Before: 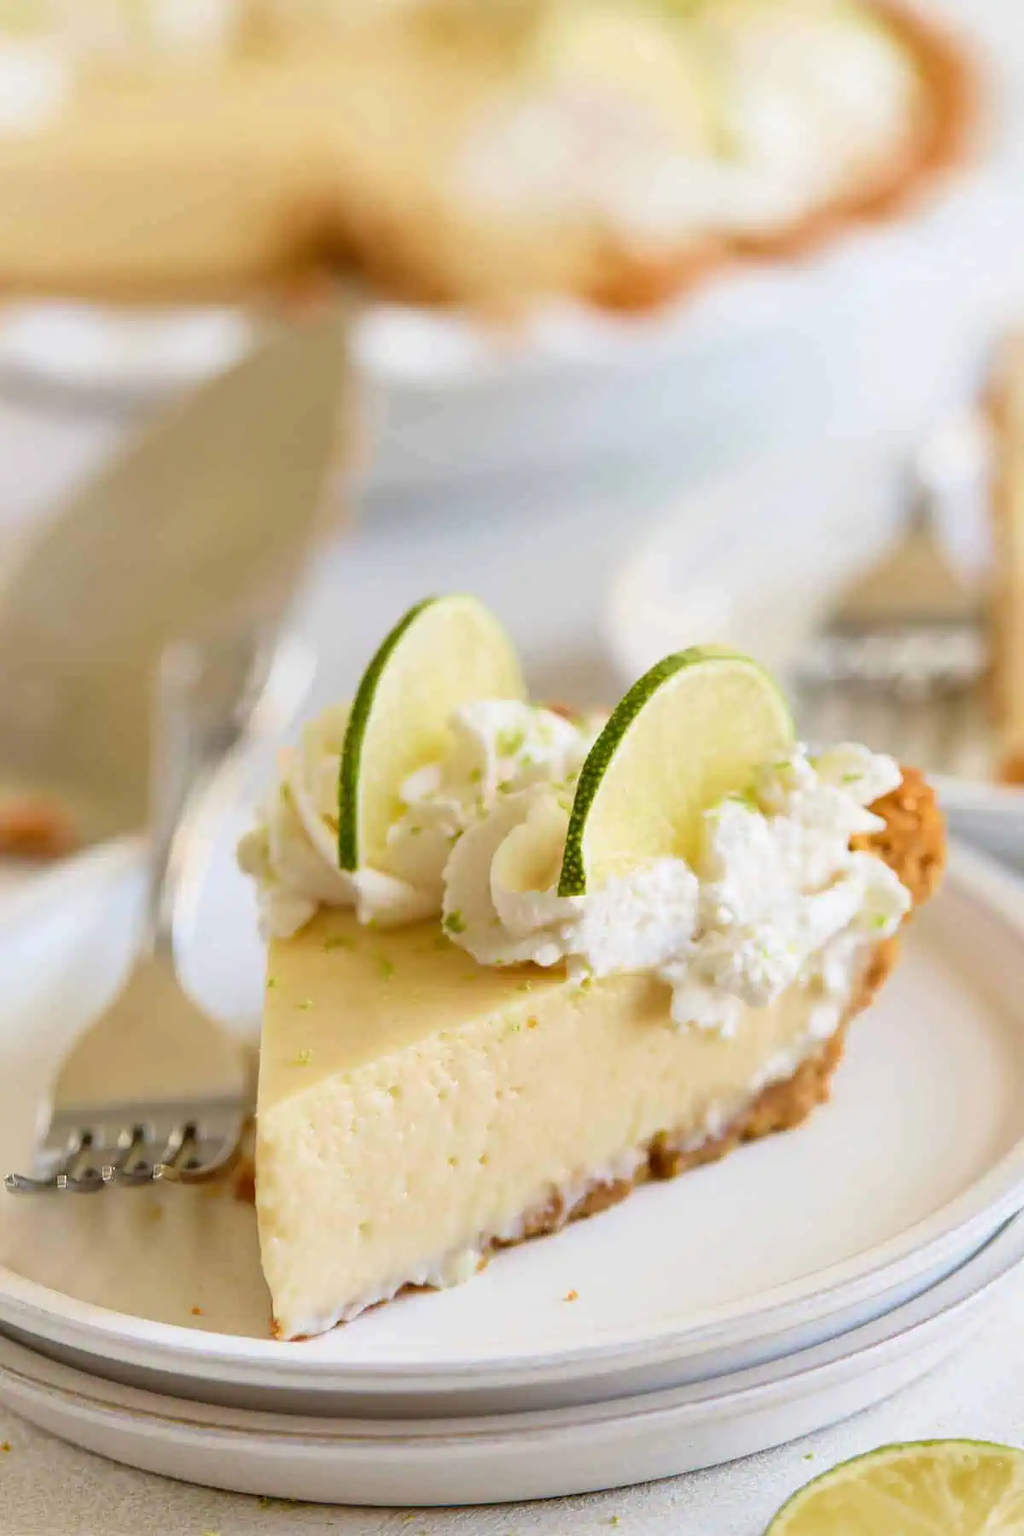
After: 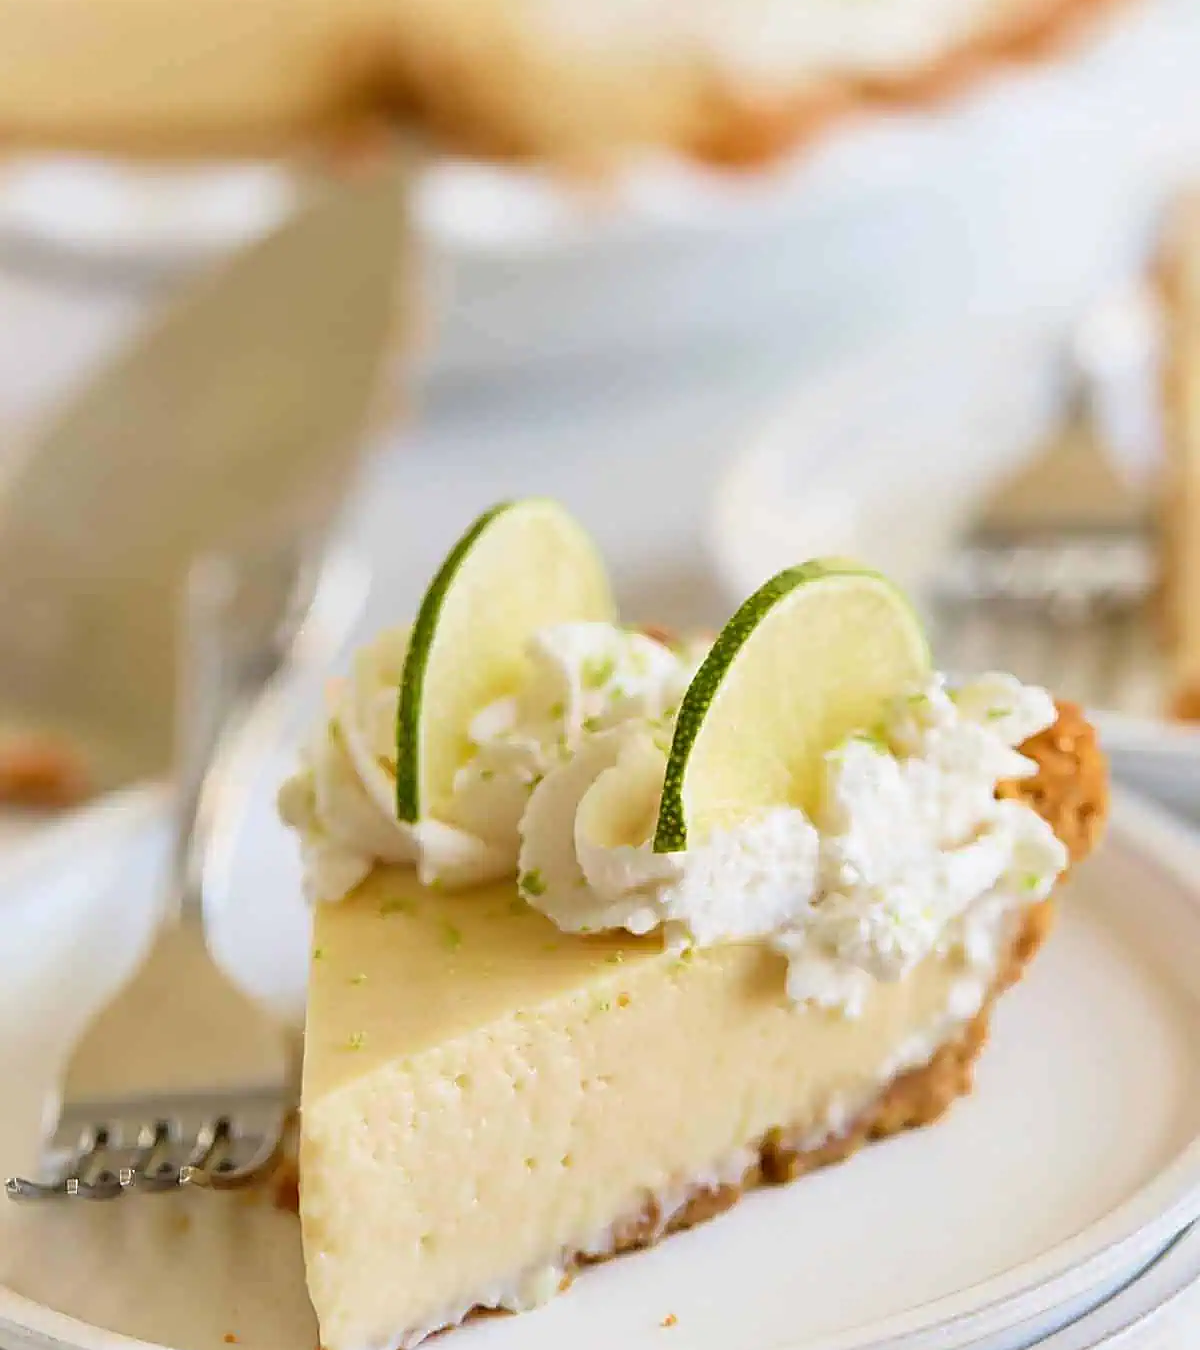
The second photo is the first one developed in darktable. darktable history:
crop: top 11.008%, bottom 13.953%
sharpen: on, module defaults
